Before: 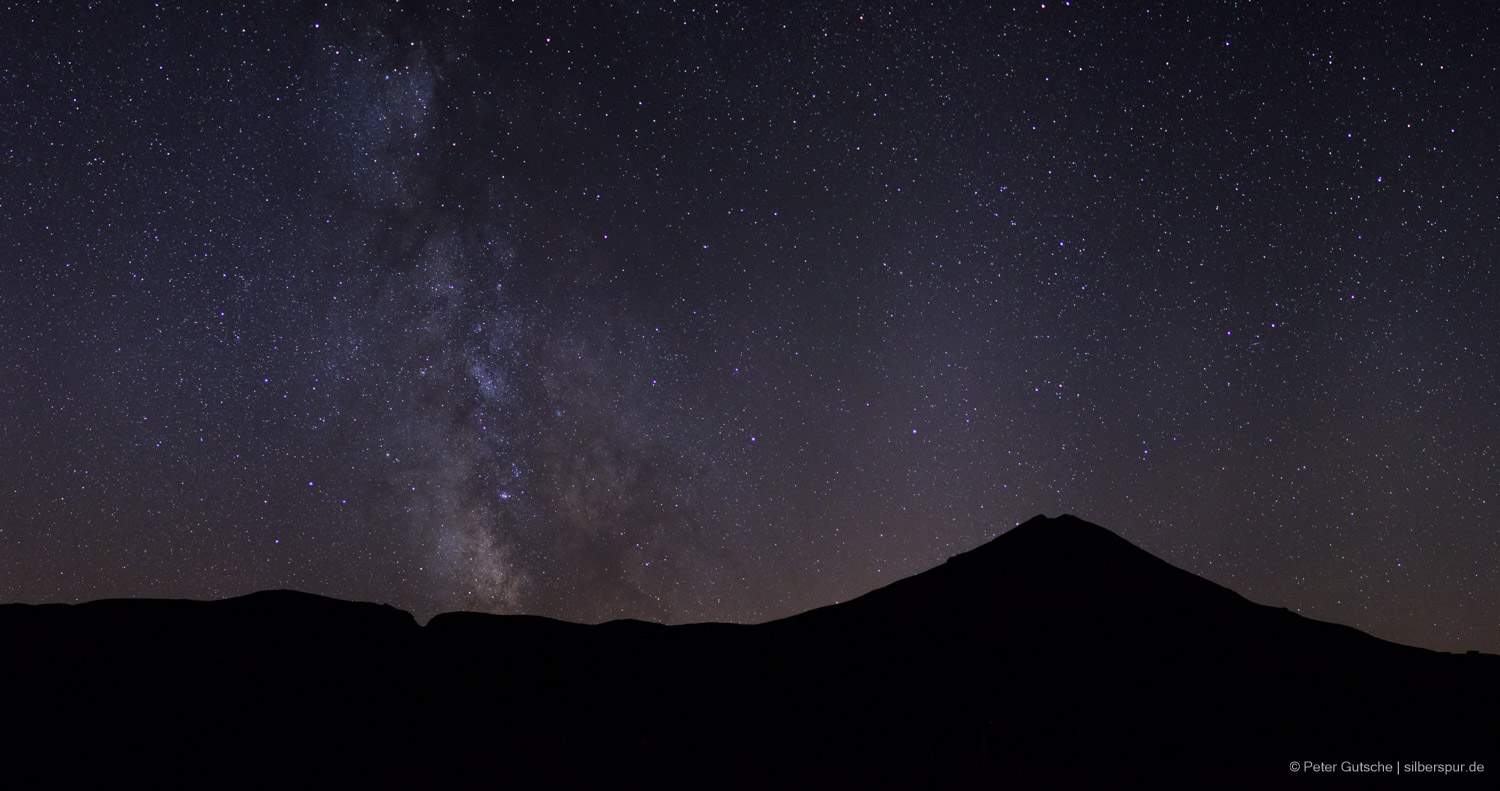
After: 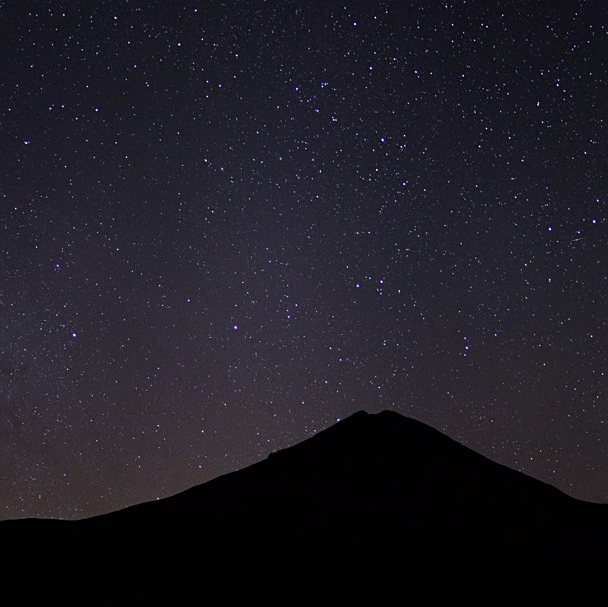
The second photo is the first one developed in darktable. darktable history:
exposure: exposure -0.488 EV, compensate highlight preservation false
crop: left 45.287%, top 13.204%, right 14.119%, bottom 10.007%
color correction: highlights b* -0.033, saturation 1.08
sharpen: on, module defaults
